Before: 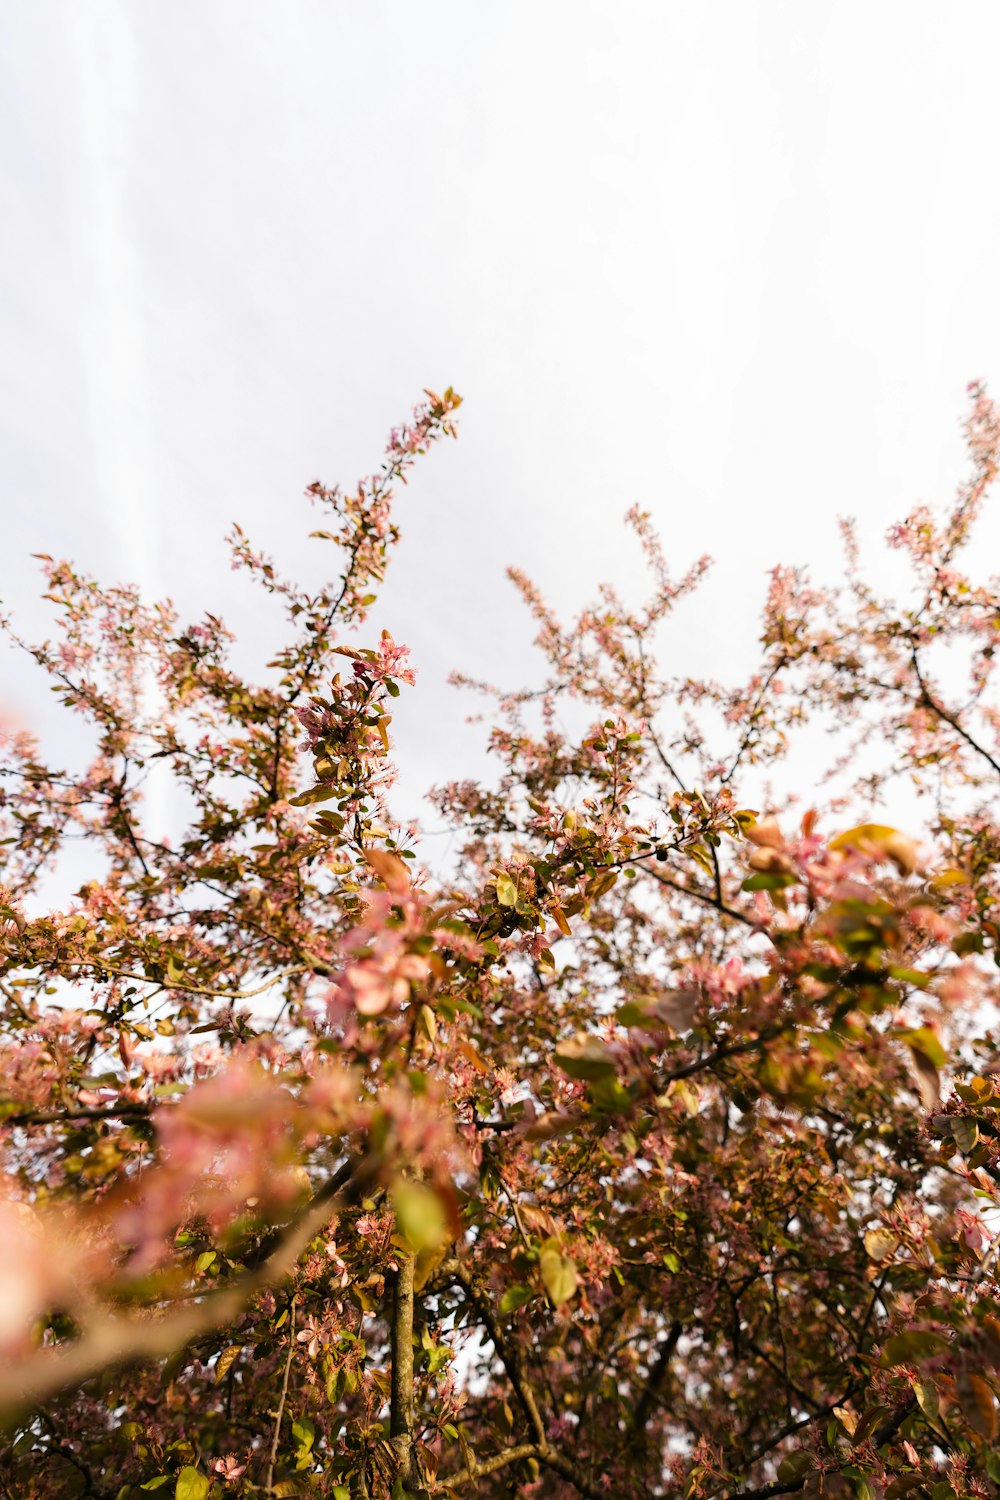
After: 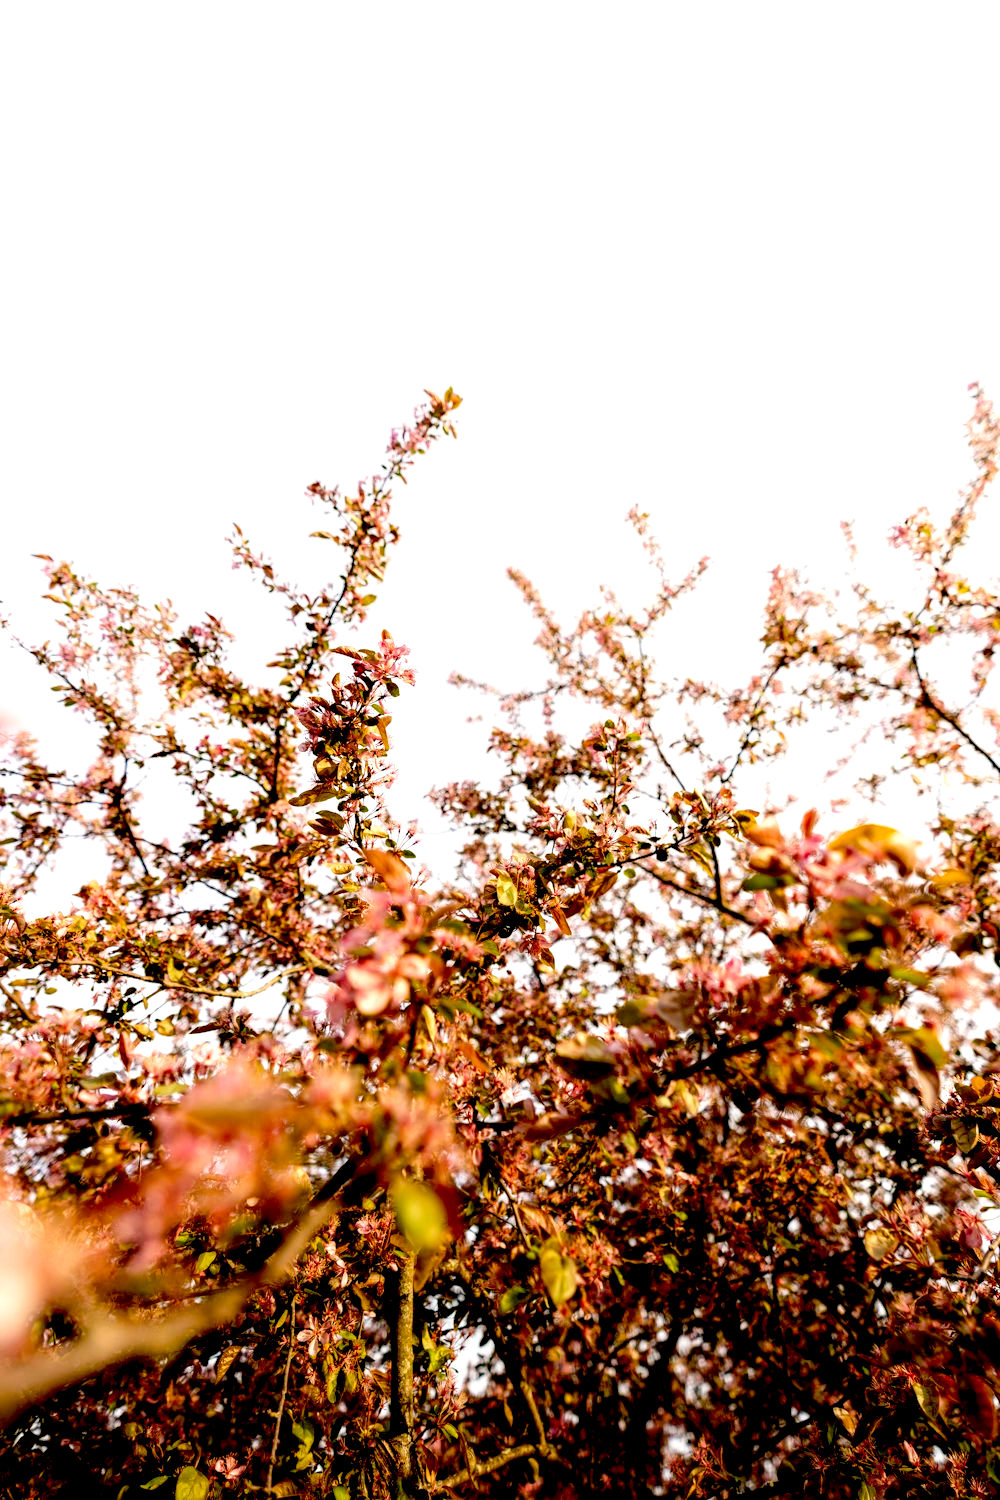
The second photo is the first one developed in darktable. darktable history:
exposure: black level correction 0.041, exposure 0.499 EV, compensate highlight preservation false
local contrast: on, module defaults
